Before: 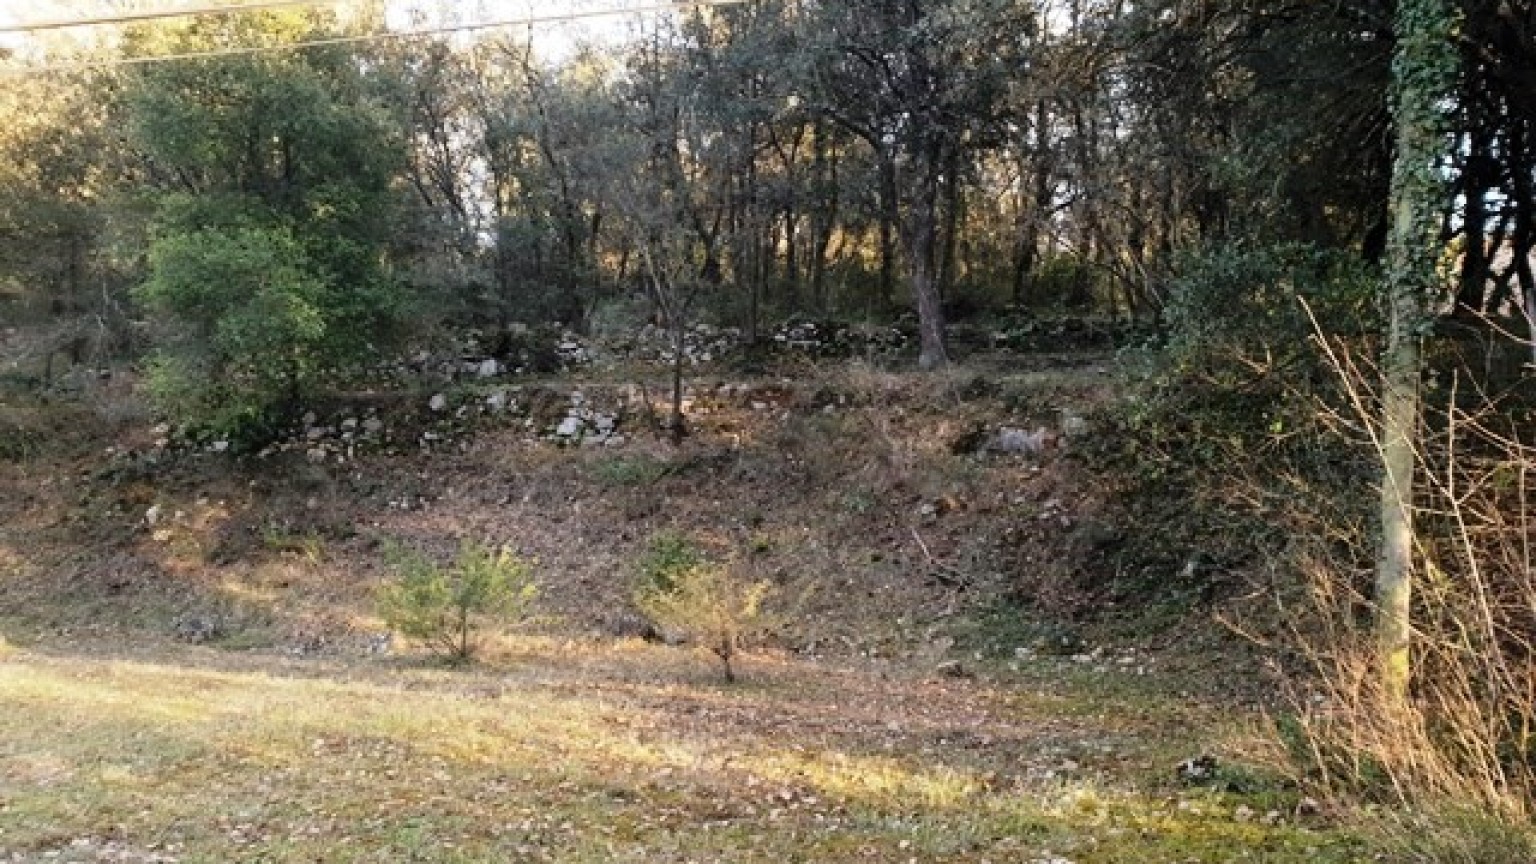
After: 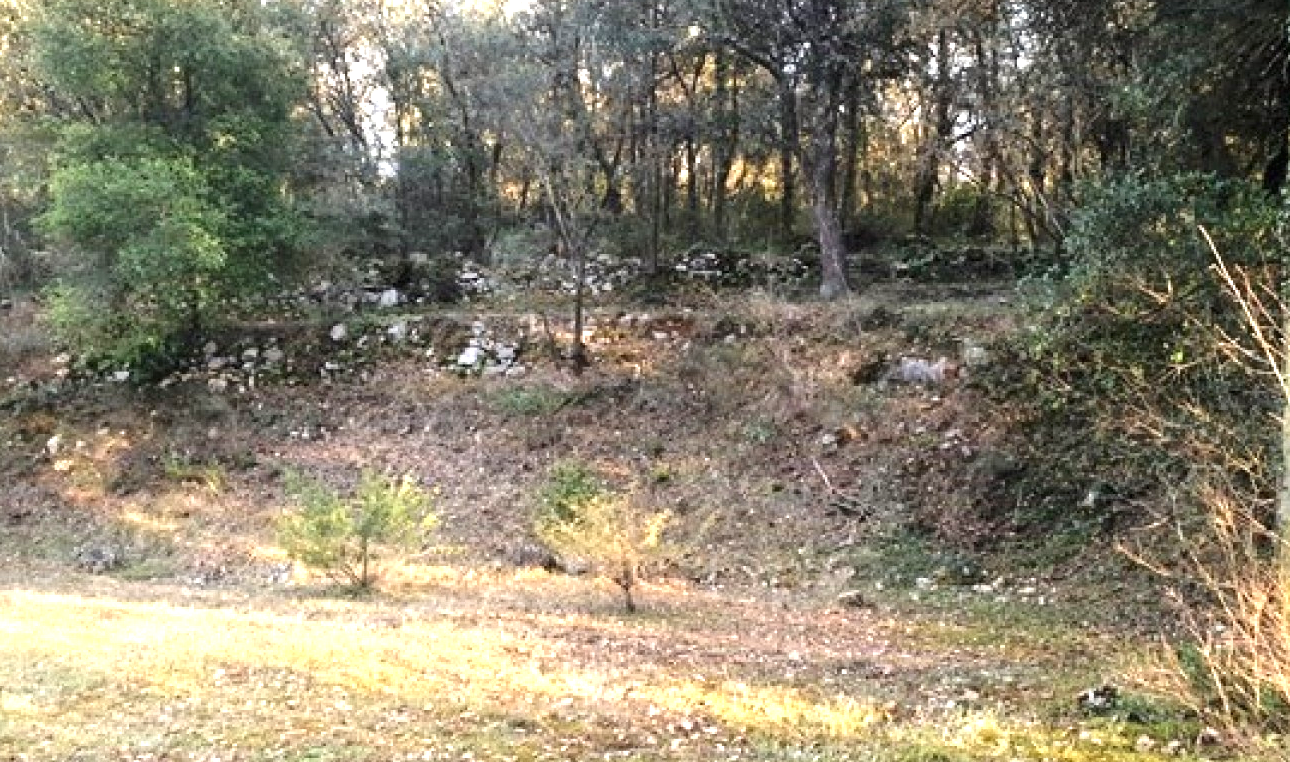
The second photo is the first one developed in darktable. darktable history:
crop: left 6.446%, top 8.188%, right 9.538%, bottom 3.548%
exposure: black level correction 0, exposure 1 EV, compensate exposure bias true, compensate highlight preservation false
